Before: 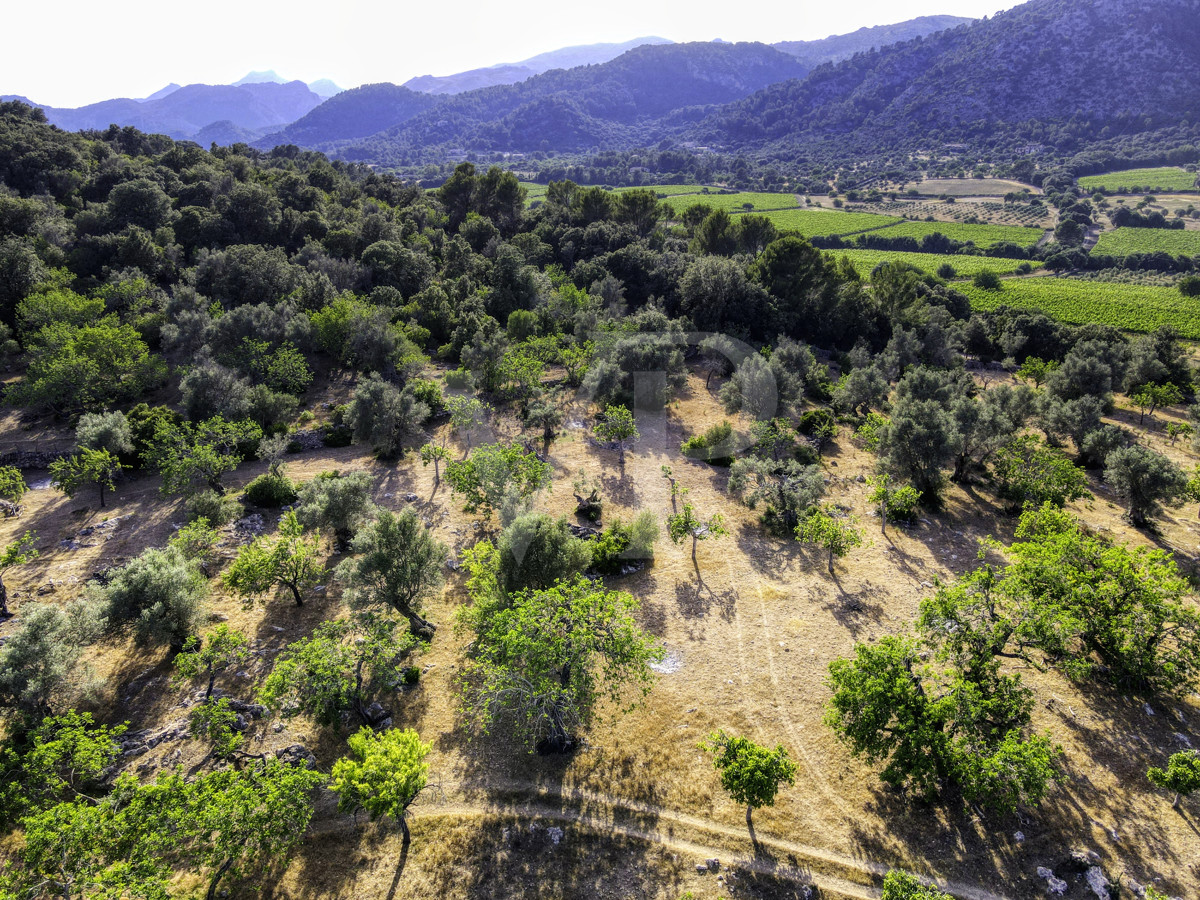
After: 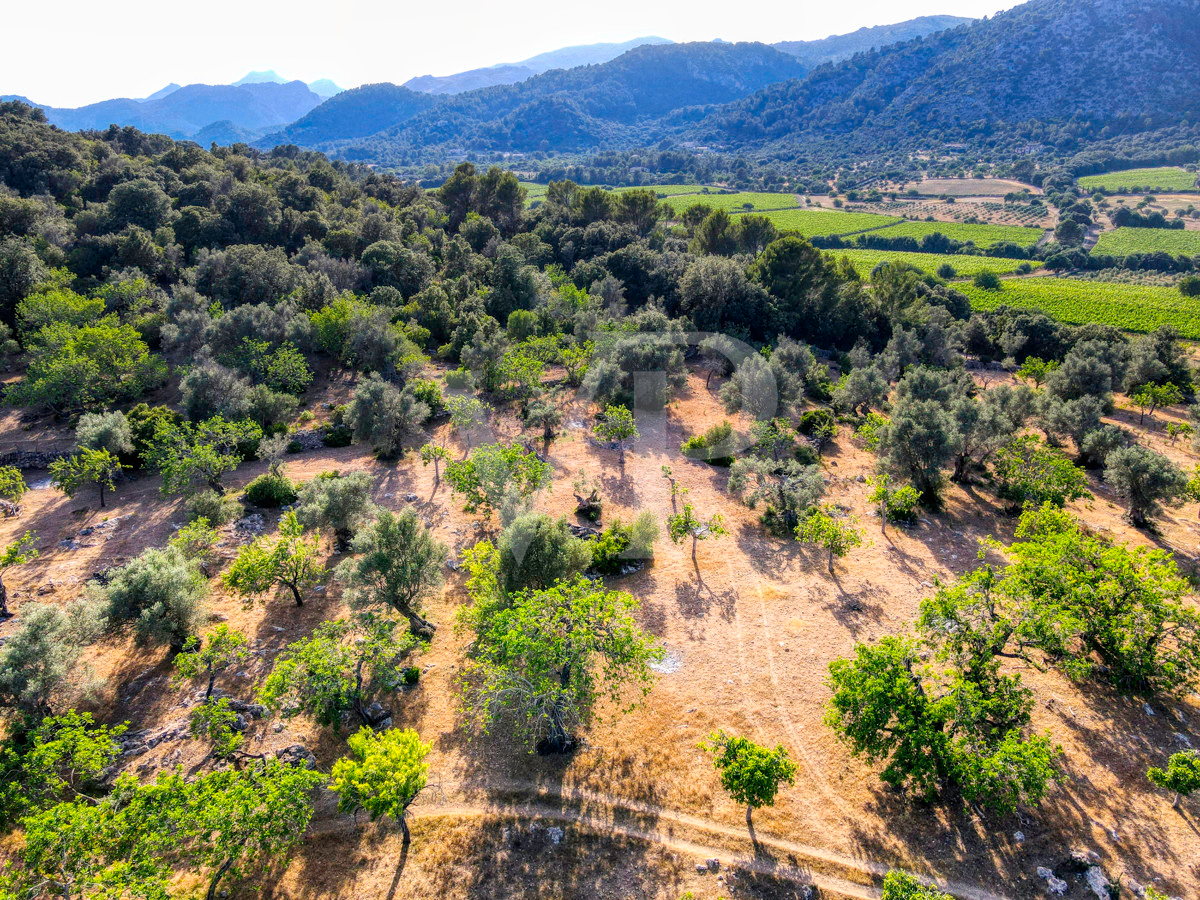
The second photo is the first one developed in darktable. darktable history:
shadows and highlights: radius 125.46, shadows 30.51, highlights -30.51, low approximation 0.01, soften with gaussian
white balance: red 1, blue 1
